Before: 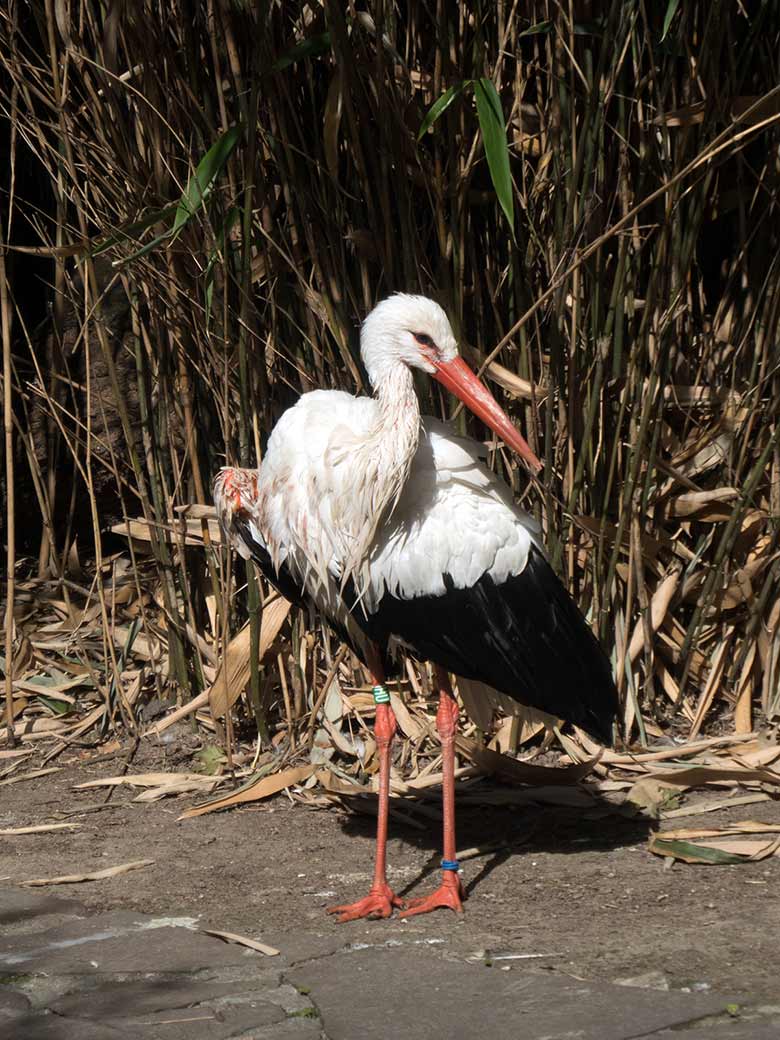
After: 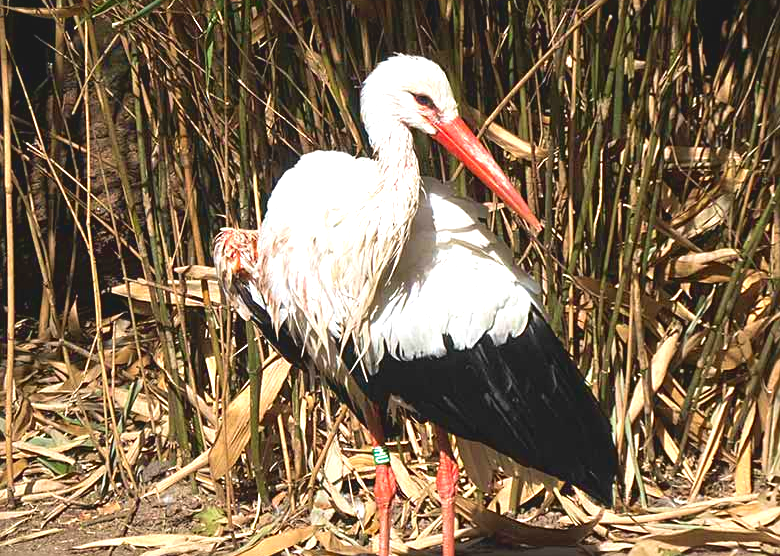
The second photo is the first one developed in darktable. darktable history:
exposure: black level correction 0.001, exposure 1.129 EV, compensate exposure bias true, compensate highlight preservation false
velvia: on, module defaults
crop and rotate: top 23.043%, bottom 23.437%
contrast brightness saturation: contrast -0.19, saturation 0.19
sharpen: on, module defaults
